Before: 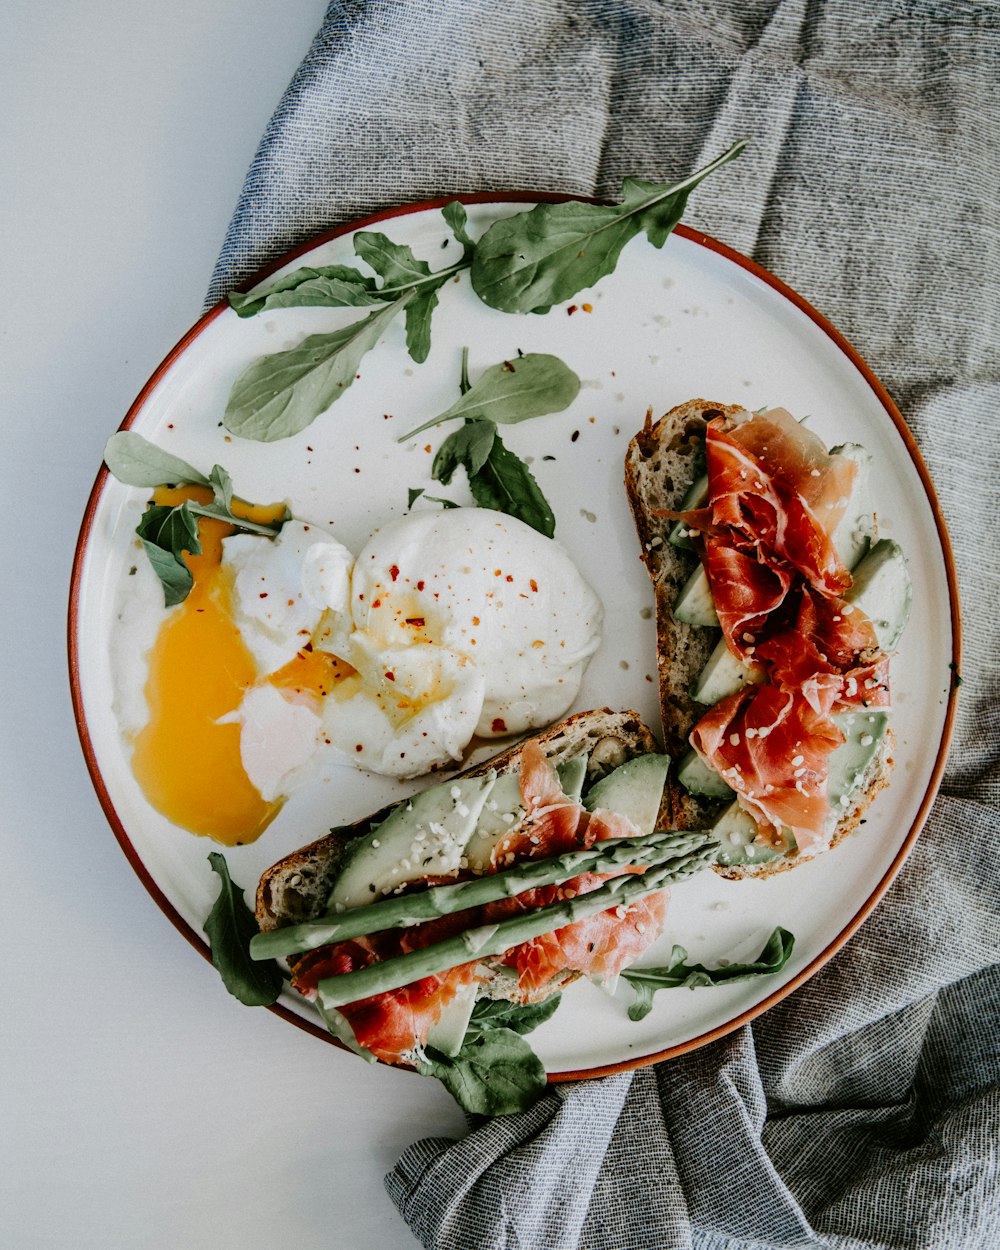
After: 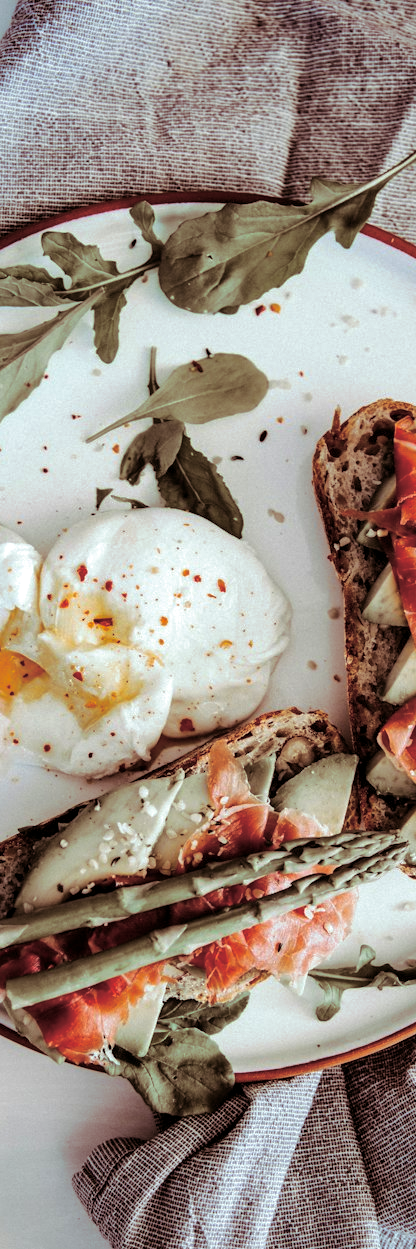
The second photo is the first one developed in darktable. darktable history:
exposure: black level correction 0.001, exposure 0.5 EV, compensate exposure bias true, compensate highlight preservation false
crop: left 31.229%, right 27.105%
split-toning: highlights › hue 180°
shadows and highlights: shadows 30
